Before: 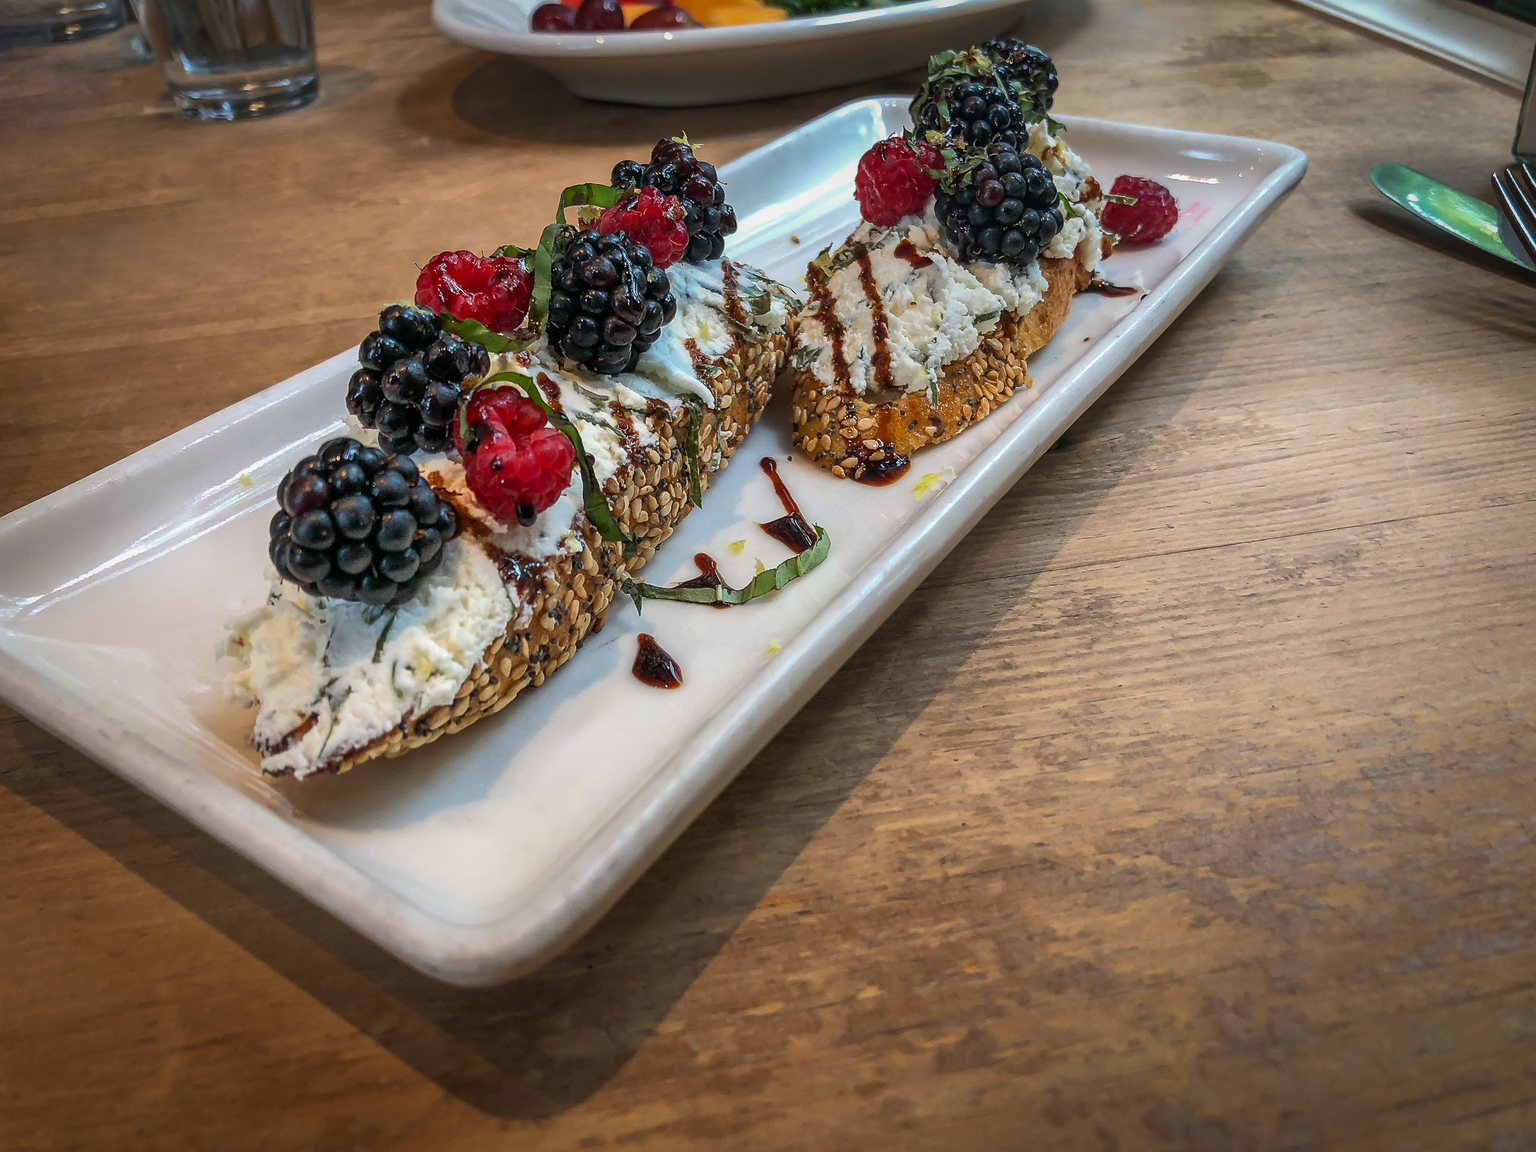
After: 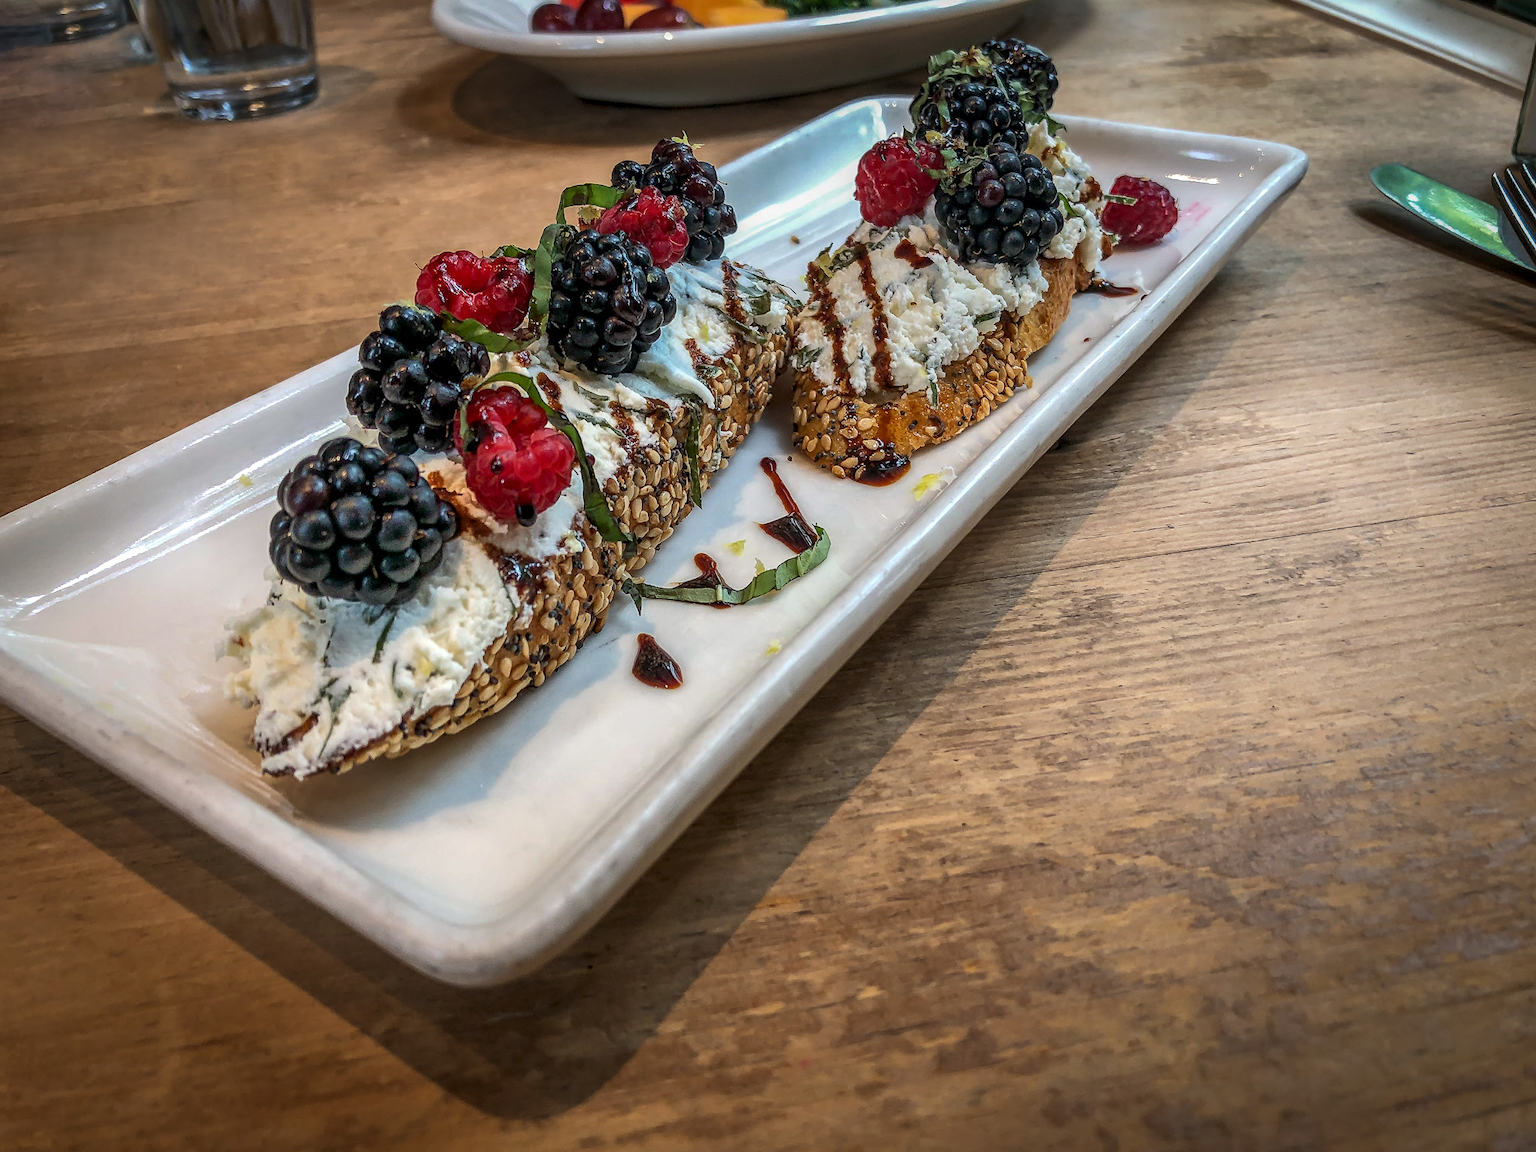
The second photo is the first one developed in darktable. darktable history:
local contrast: detail 130%
color correction: highlights a* -0.073, highlights b* 0.083
